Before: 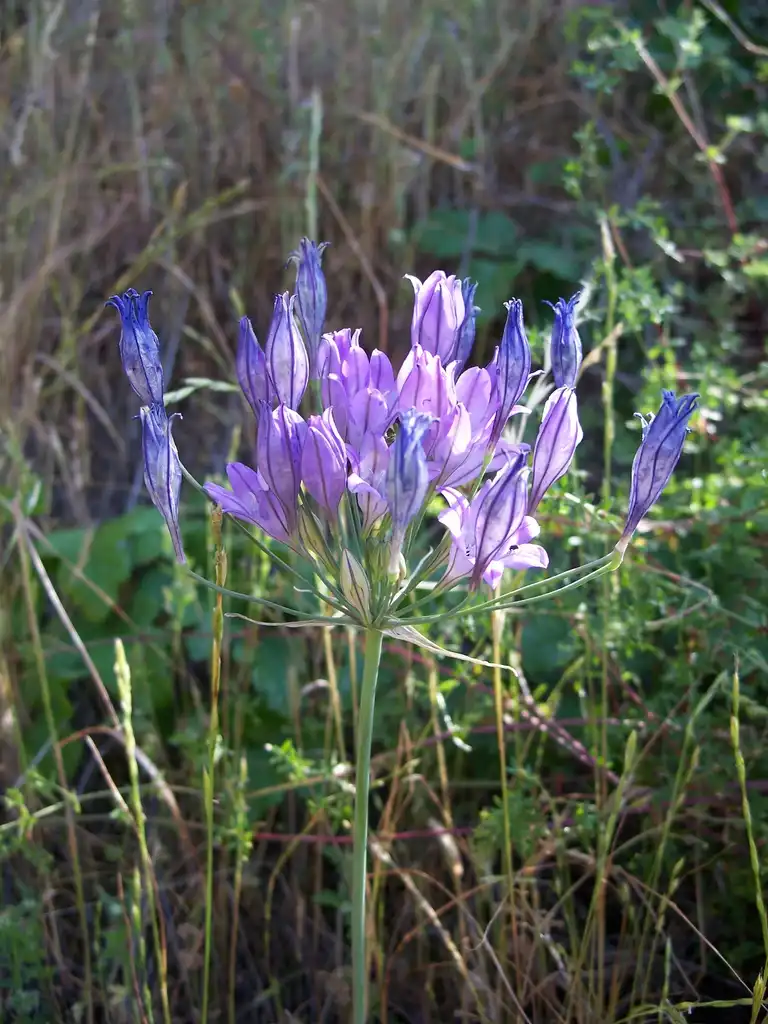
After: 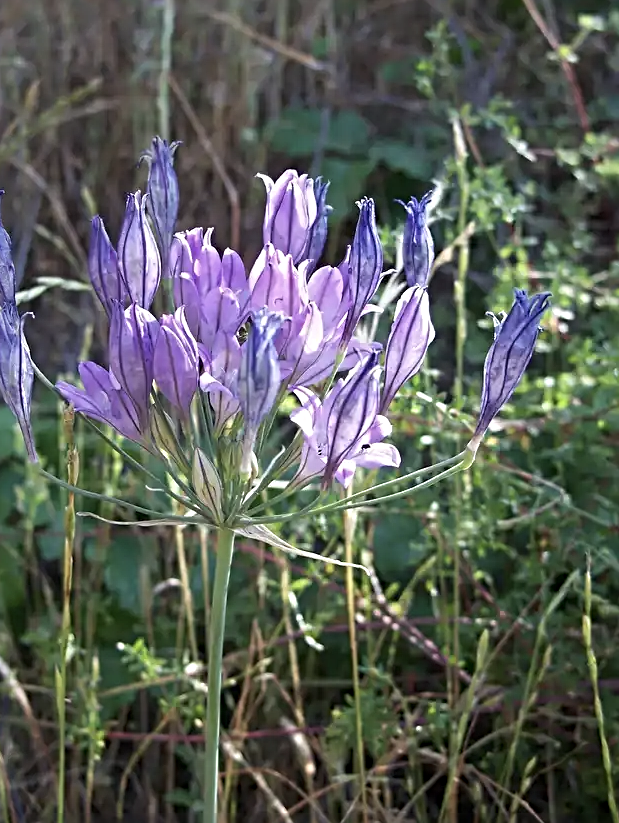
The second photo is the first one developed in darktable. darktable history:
crop: left 19.284%, top 9.874%, right 0%, bottom 9.658%
sharpen: radius 3.986
color correction: highlights b* -0.033, saturation 0.807
